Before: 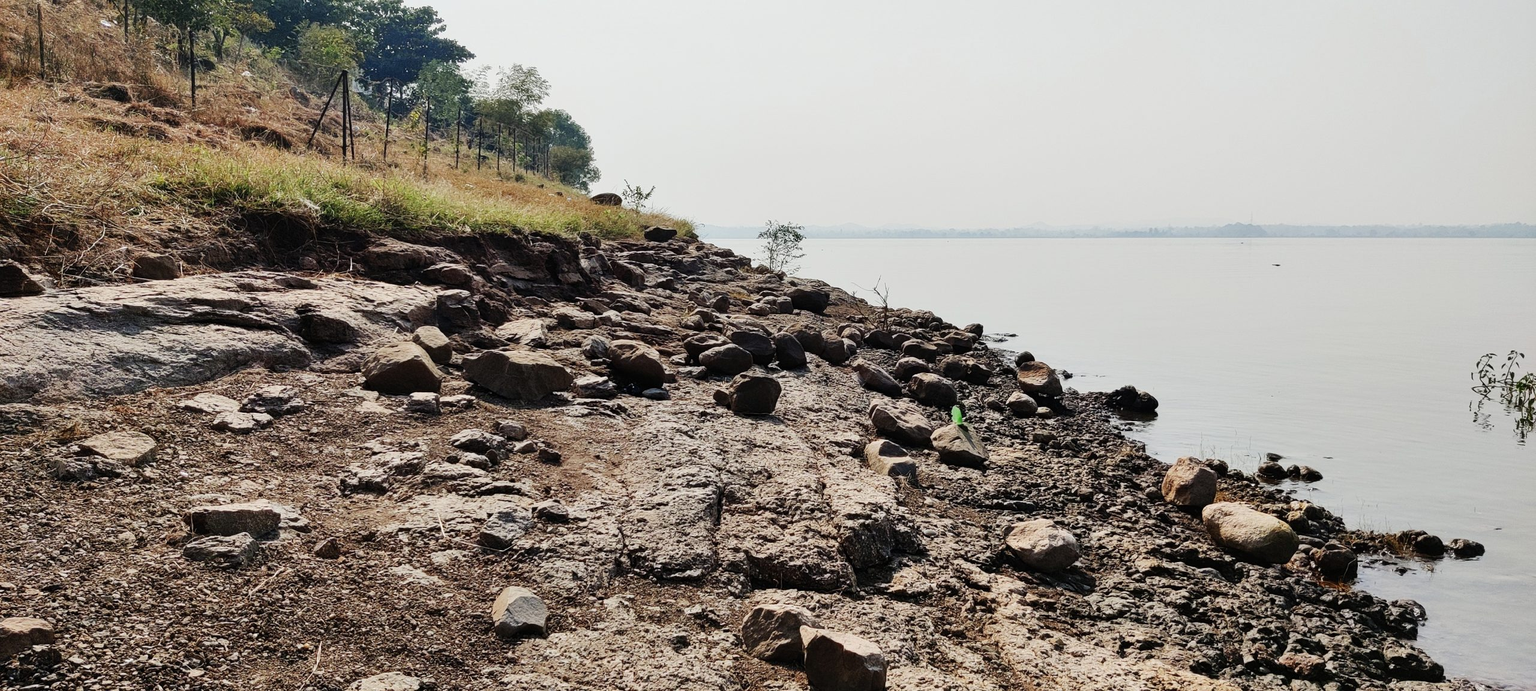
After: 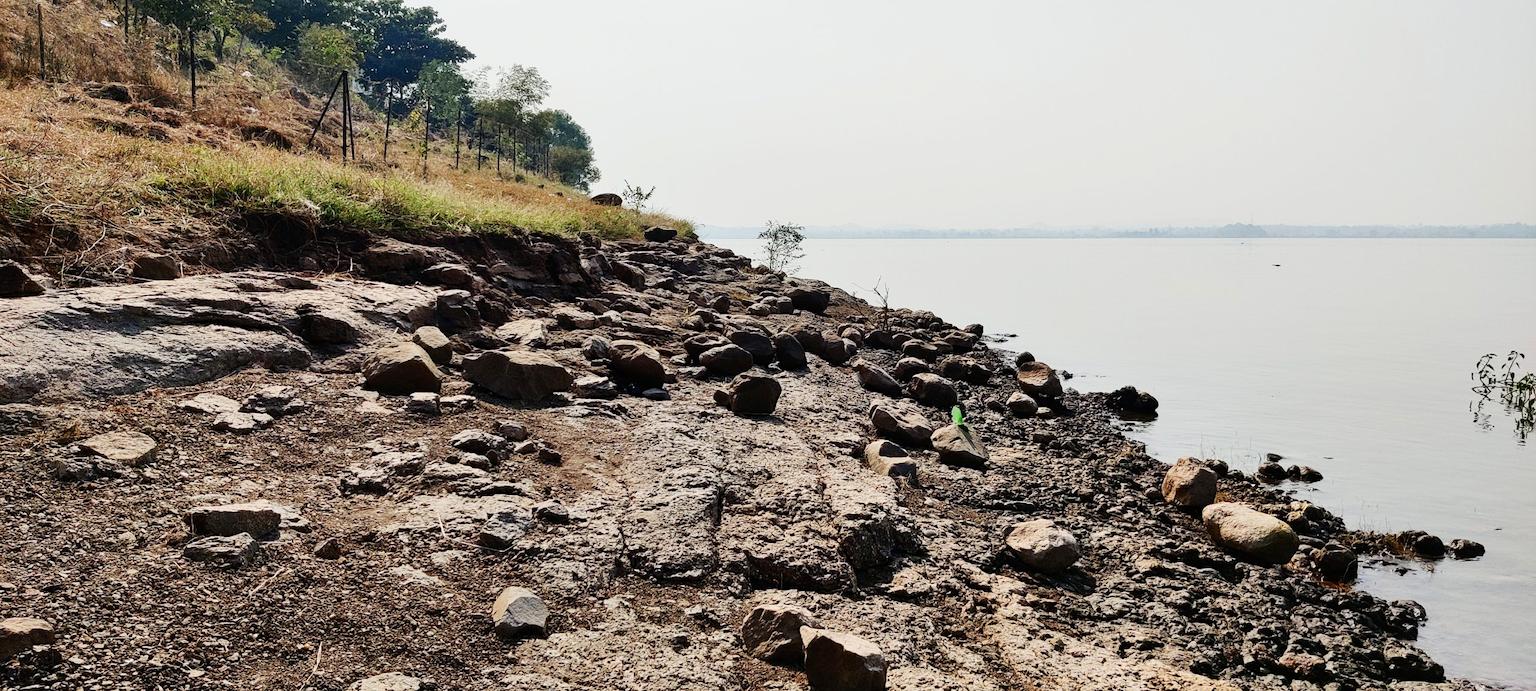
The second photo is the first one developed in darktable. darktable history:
contrast brightness saturation: contrast 0.154, brightness -0.011, saturation 0.1
